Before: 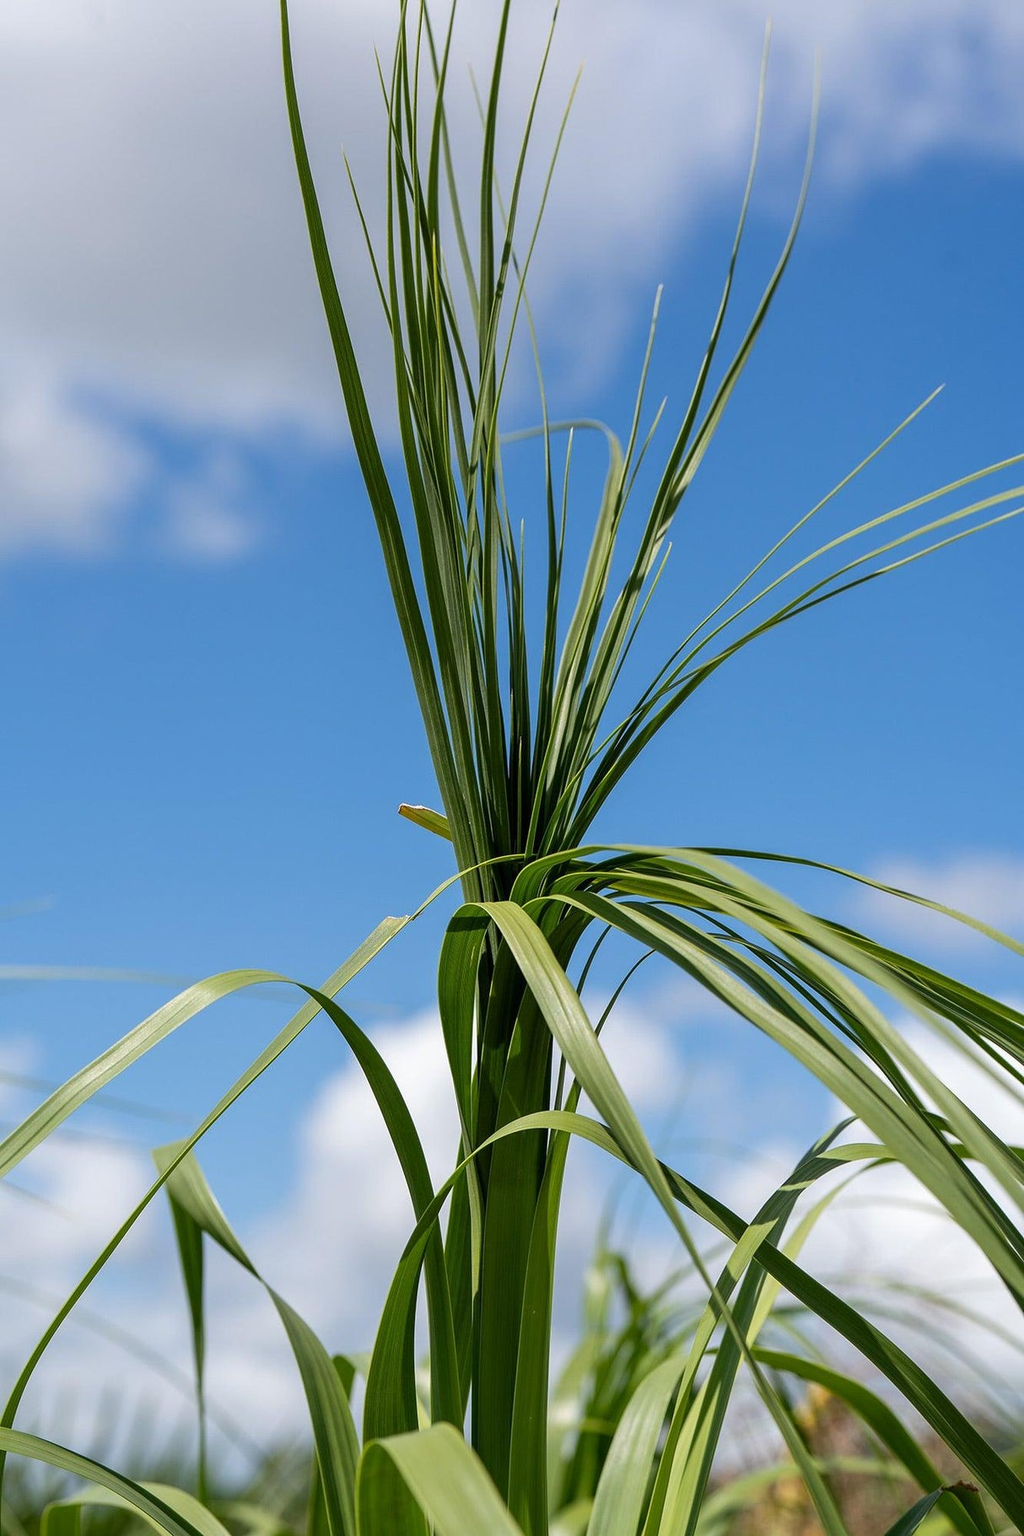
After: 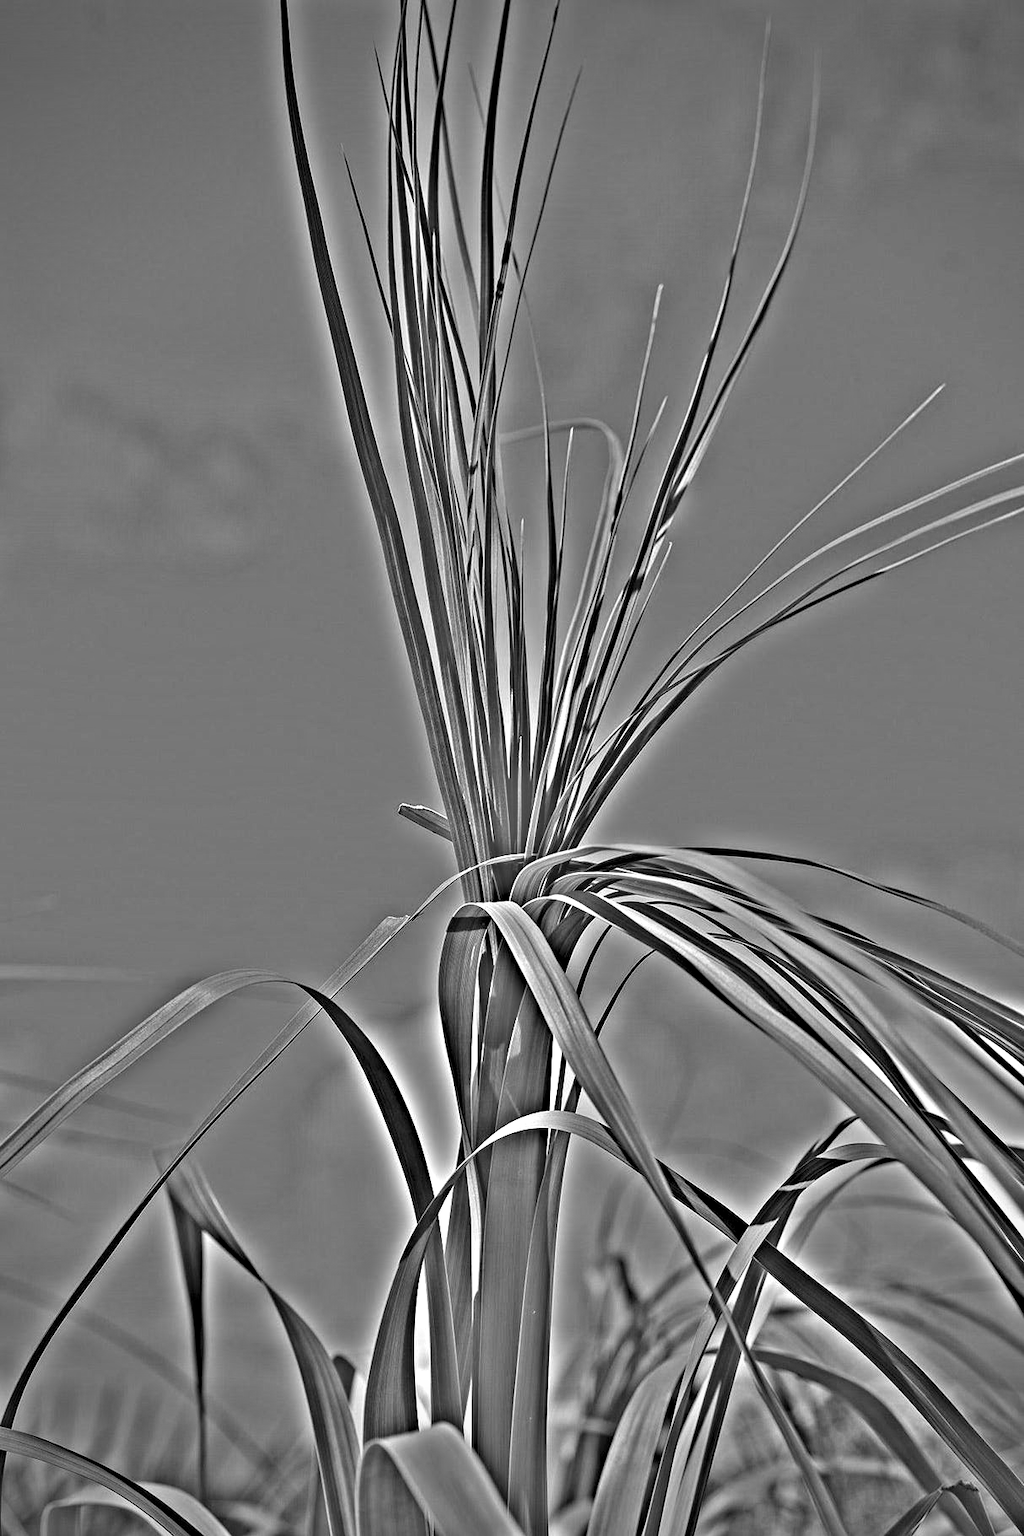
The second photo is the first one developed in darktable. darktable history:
contrast equalizer: octaves 7, y [[0.6 ×6], [0.55 ×6], [0 ×6], [0 ×6], [0 ×6]], mix -0.3
highpass: on, module defaults
vignetting: on, module defaults
